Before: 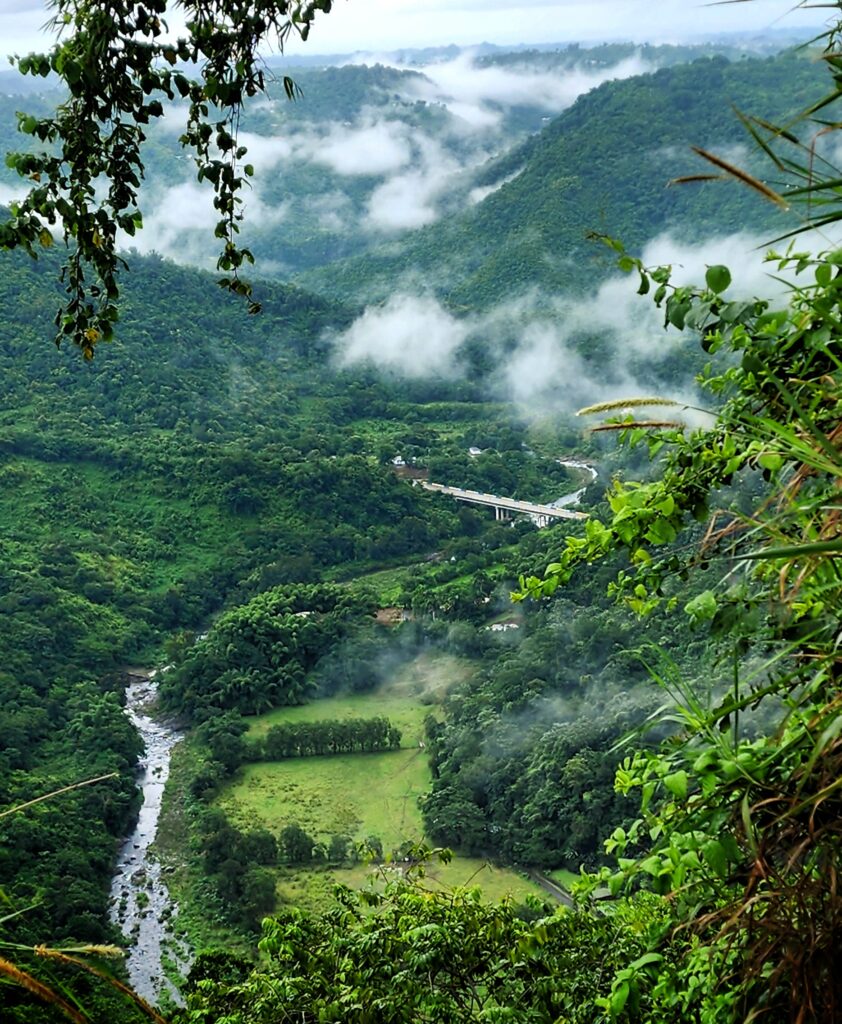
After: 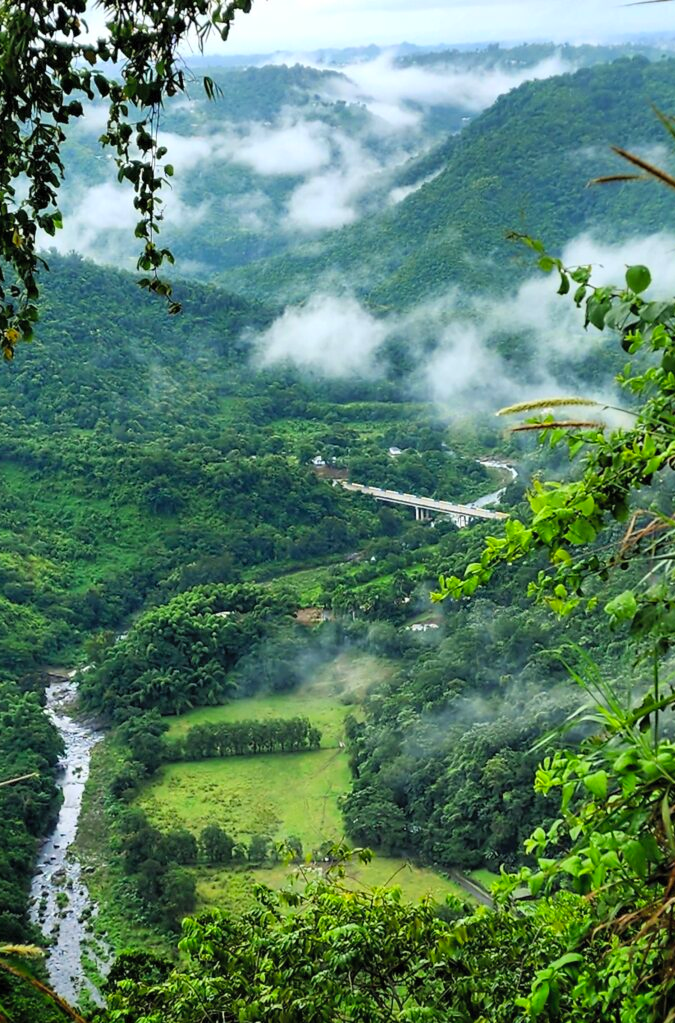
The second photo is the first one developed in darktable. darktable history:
crop and rotate: left 9.597%, right 10.195%
contrast brightness saturation: brightness 0.09, saturation 0.19
